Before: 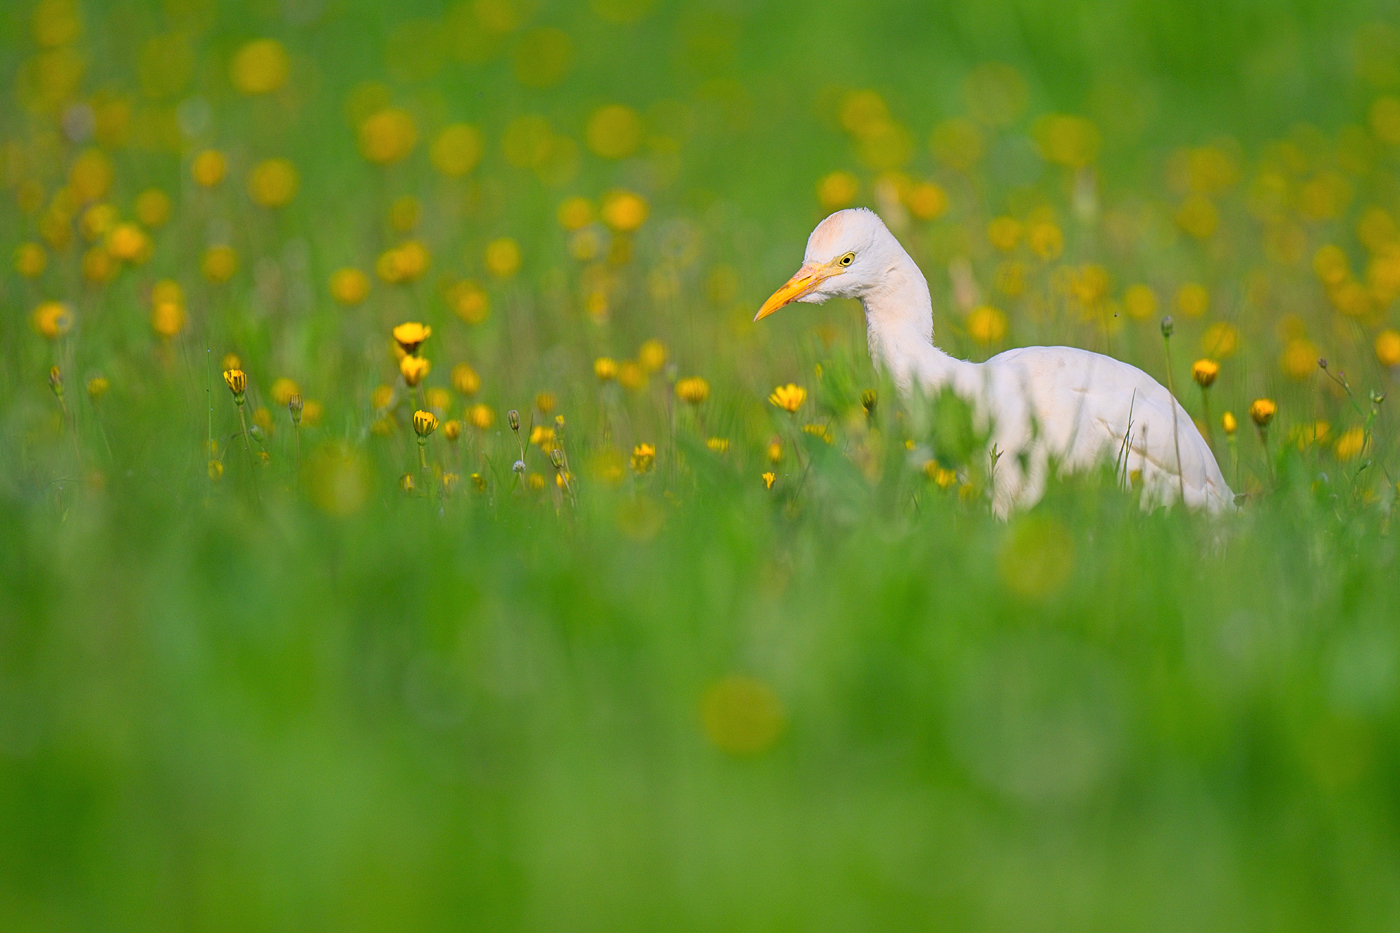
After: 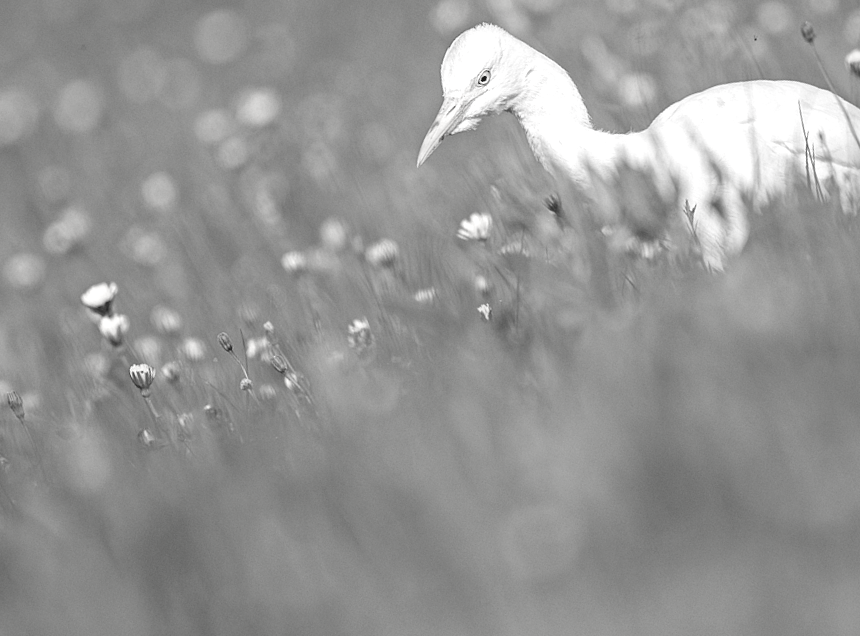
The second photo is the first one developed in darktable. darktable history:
exposure: exposure 0.379 EV, compensate highlight preservation false
color balance rgb: perceptual saturation grading › global saturation 25.813%, global vibrance 20%
crop and rotate: angle 19.88°, left 6.974%, right 3.857%, bottom 1.105%
local contrast: detail 130%
contrast brightness saturation: saturation -0.994
